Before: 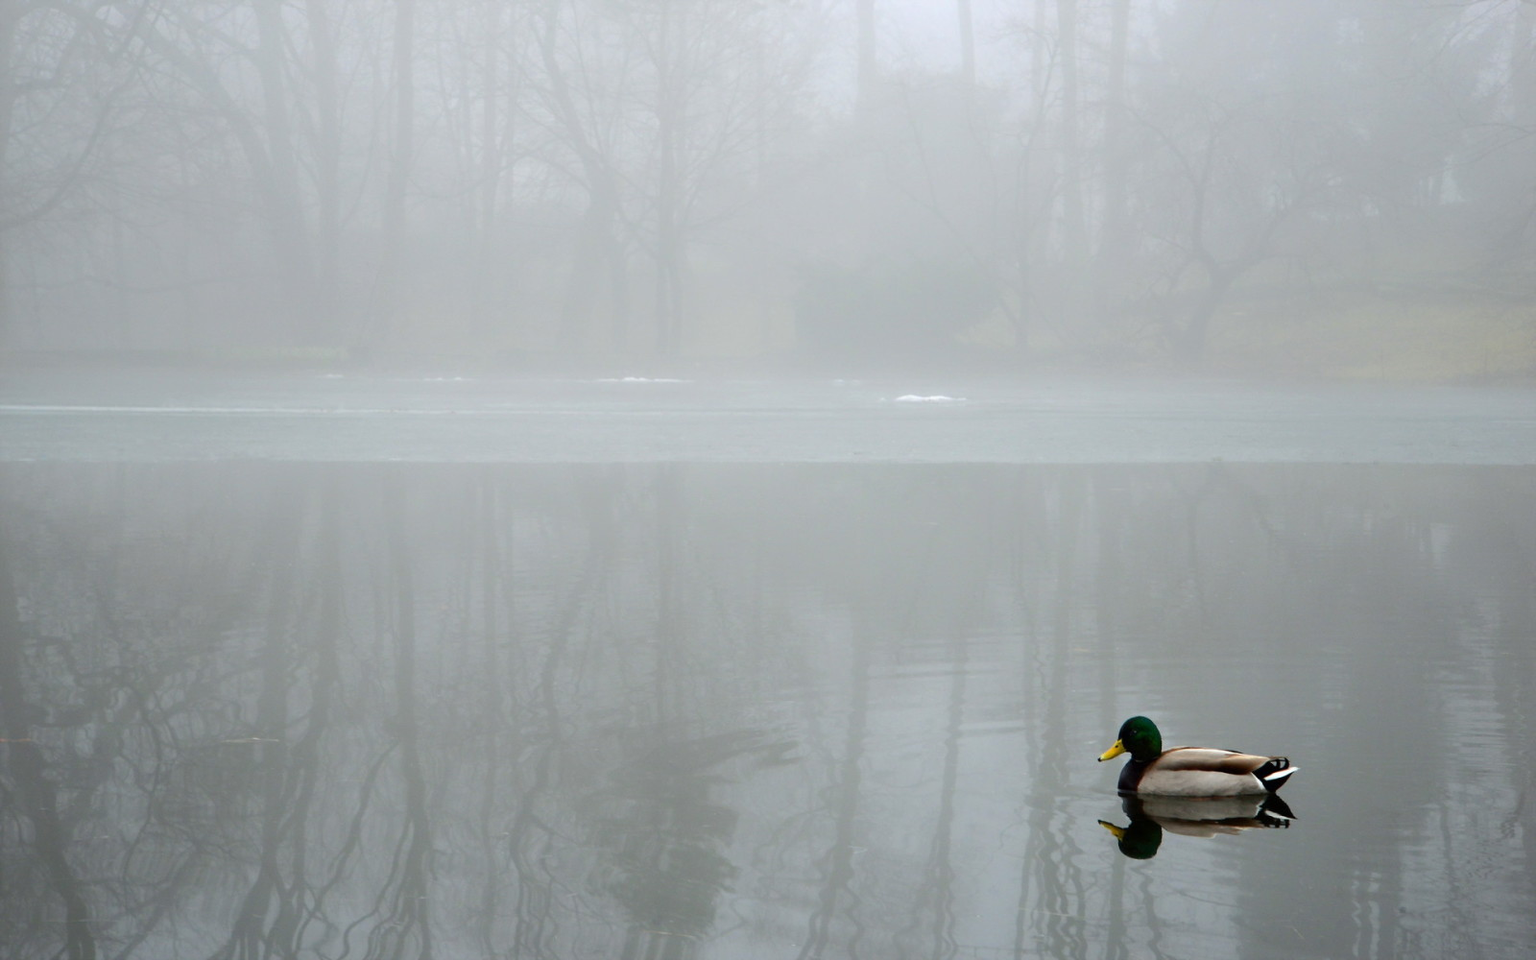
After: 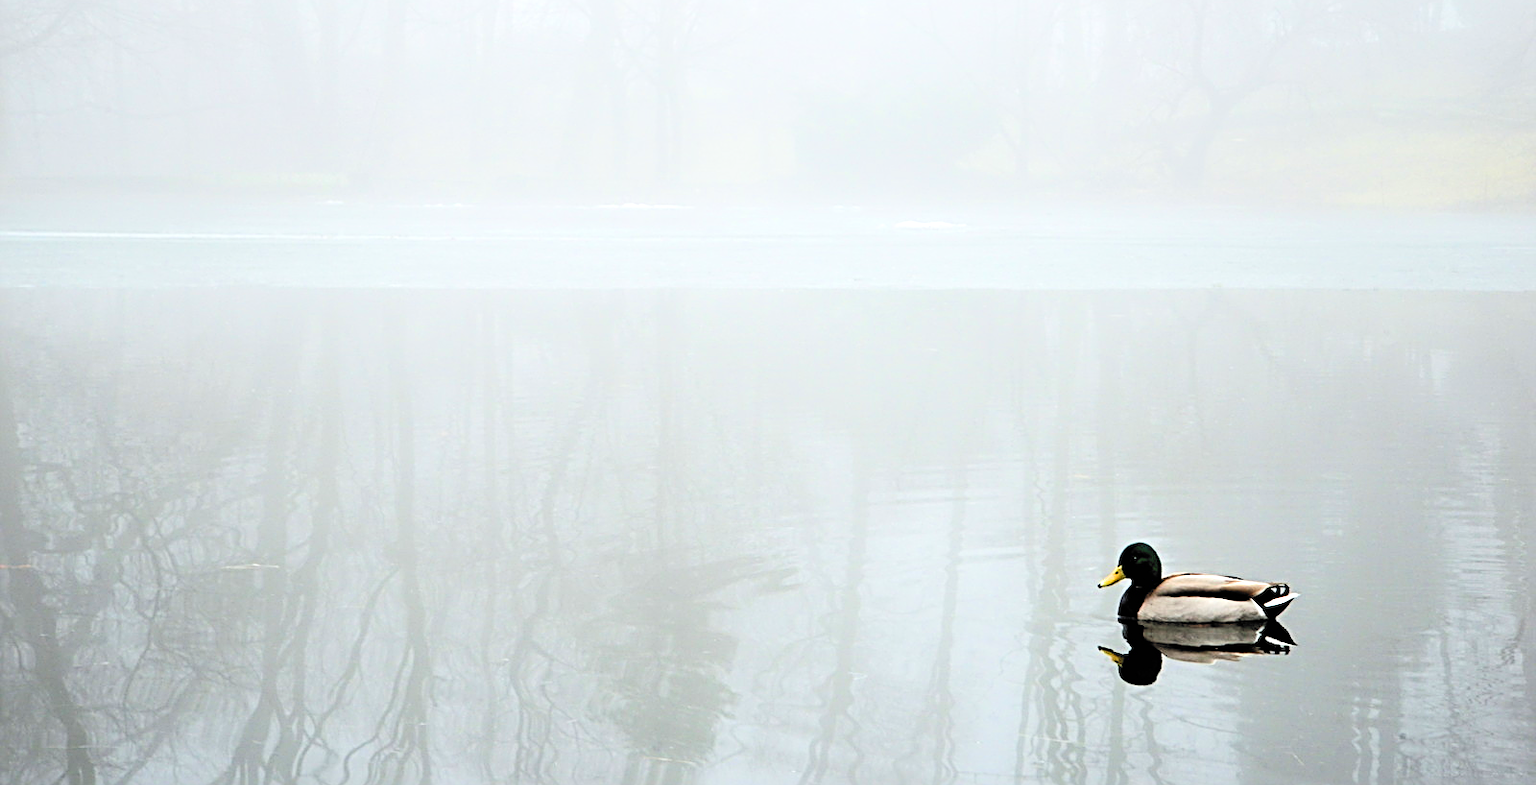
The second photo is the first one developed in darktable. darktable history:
filmic rgb: black relative exposure -5.1 EV, white relative exposure 3.95 EV, hardness 2.9, contrast 1.3, highlights saturation mix -30.13%, color science v6 (2022), iterations of high-quality reconstruction 0
exposure: black level correction 0, exposure 1.099 EV, compensate highlight preservation false
crop and rotate: top 18.126%
levels: levels [0, 0.476, 0.951]
sharpen: radius 2.988, amount 0.756
